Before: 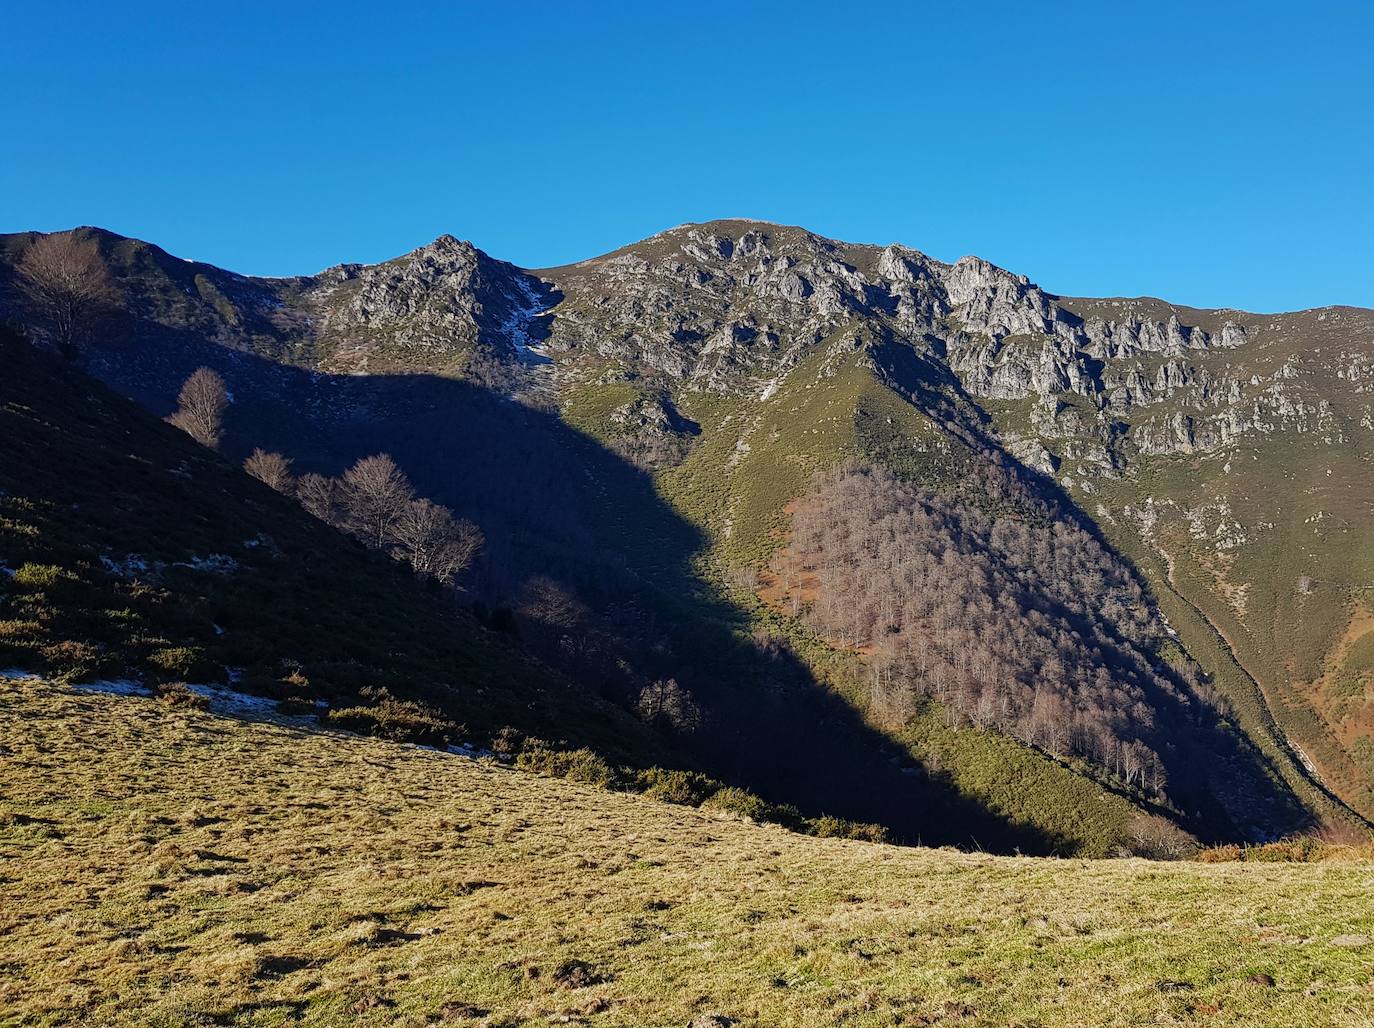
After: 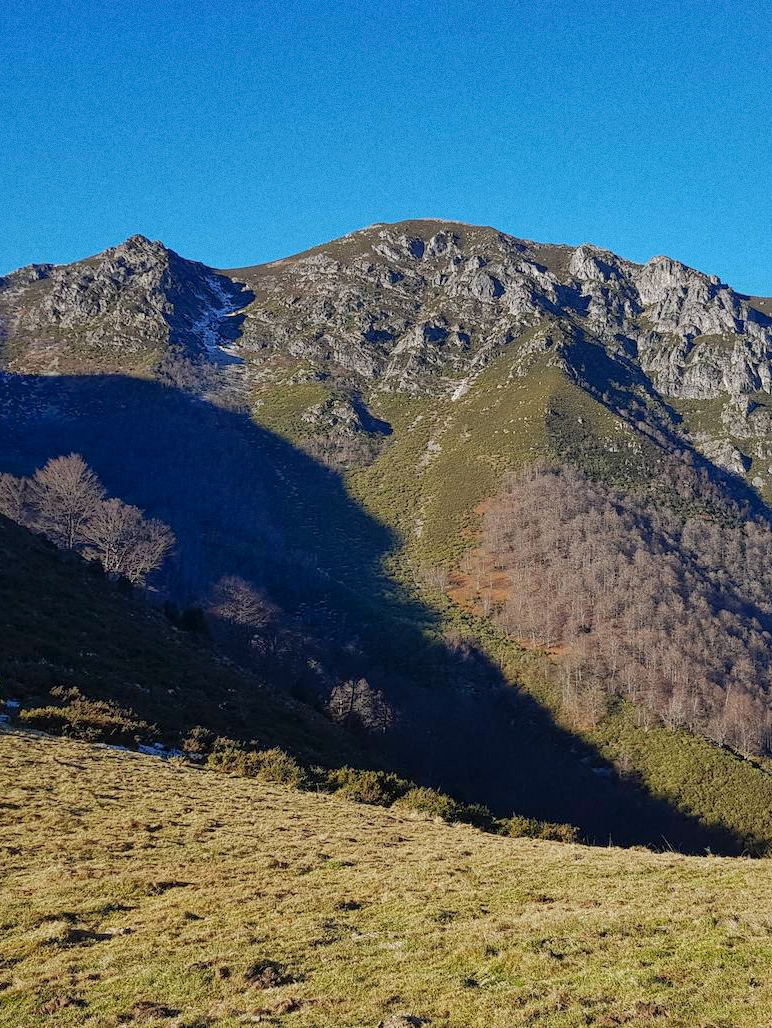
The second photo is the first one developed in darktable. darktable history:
crop and rotate: left 22.516%, right 21.234%
shadows and highlights: on, module defaults
grain: coarseness 0.09 ISO
